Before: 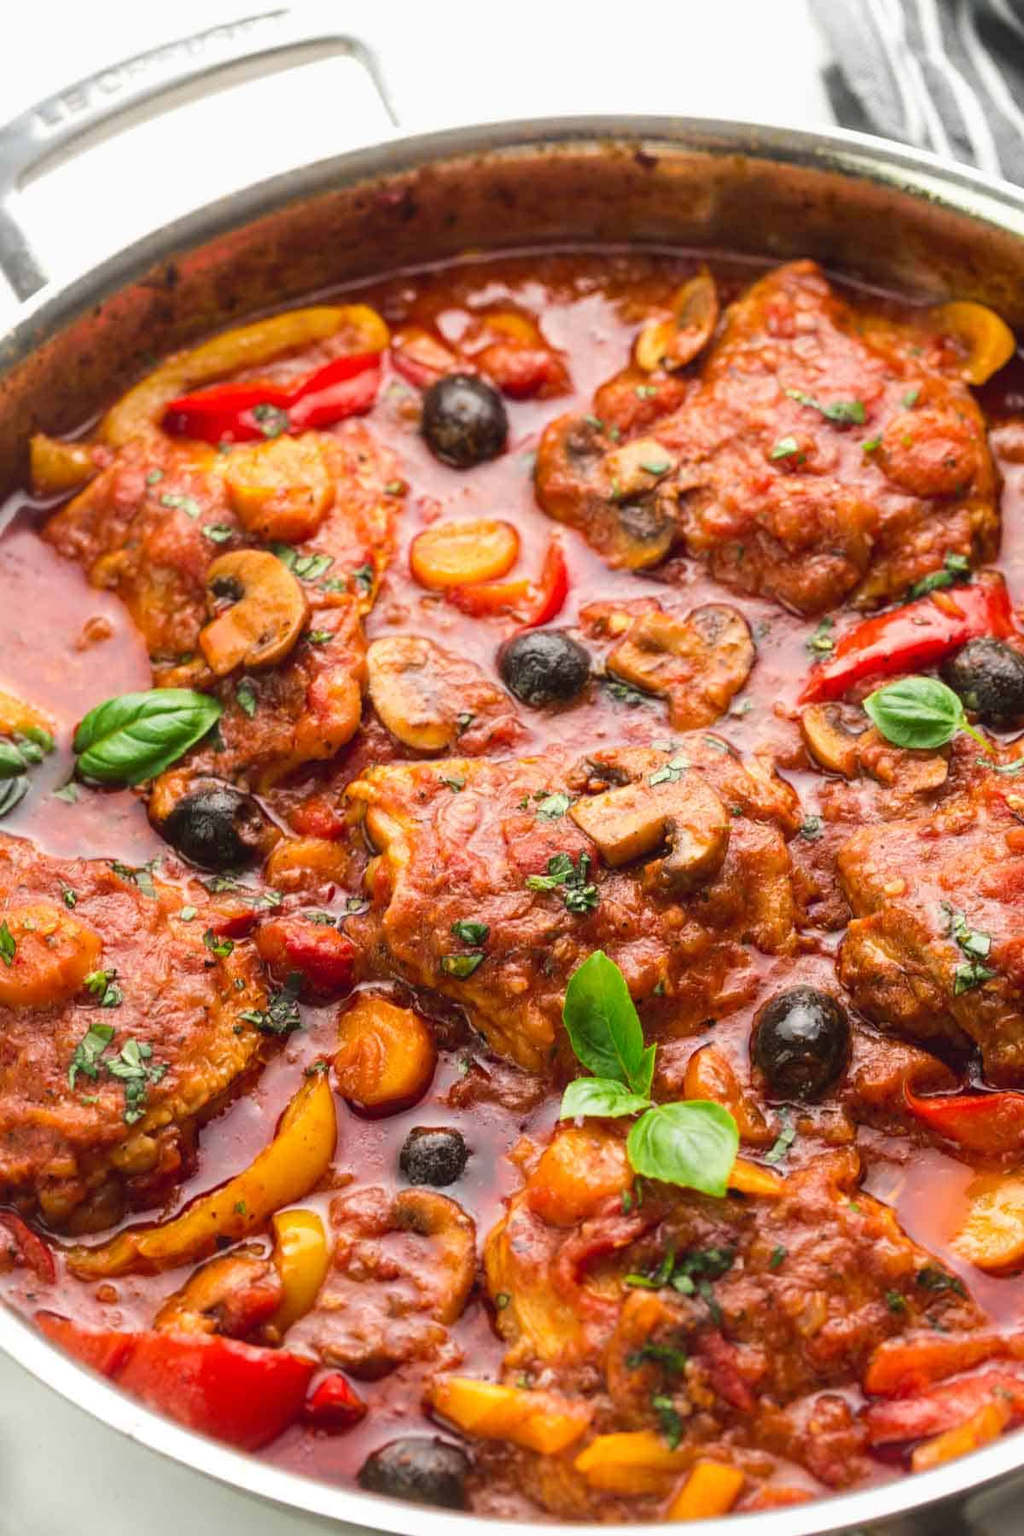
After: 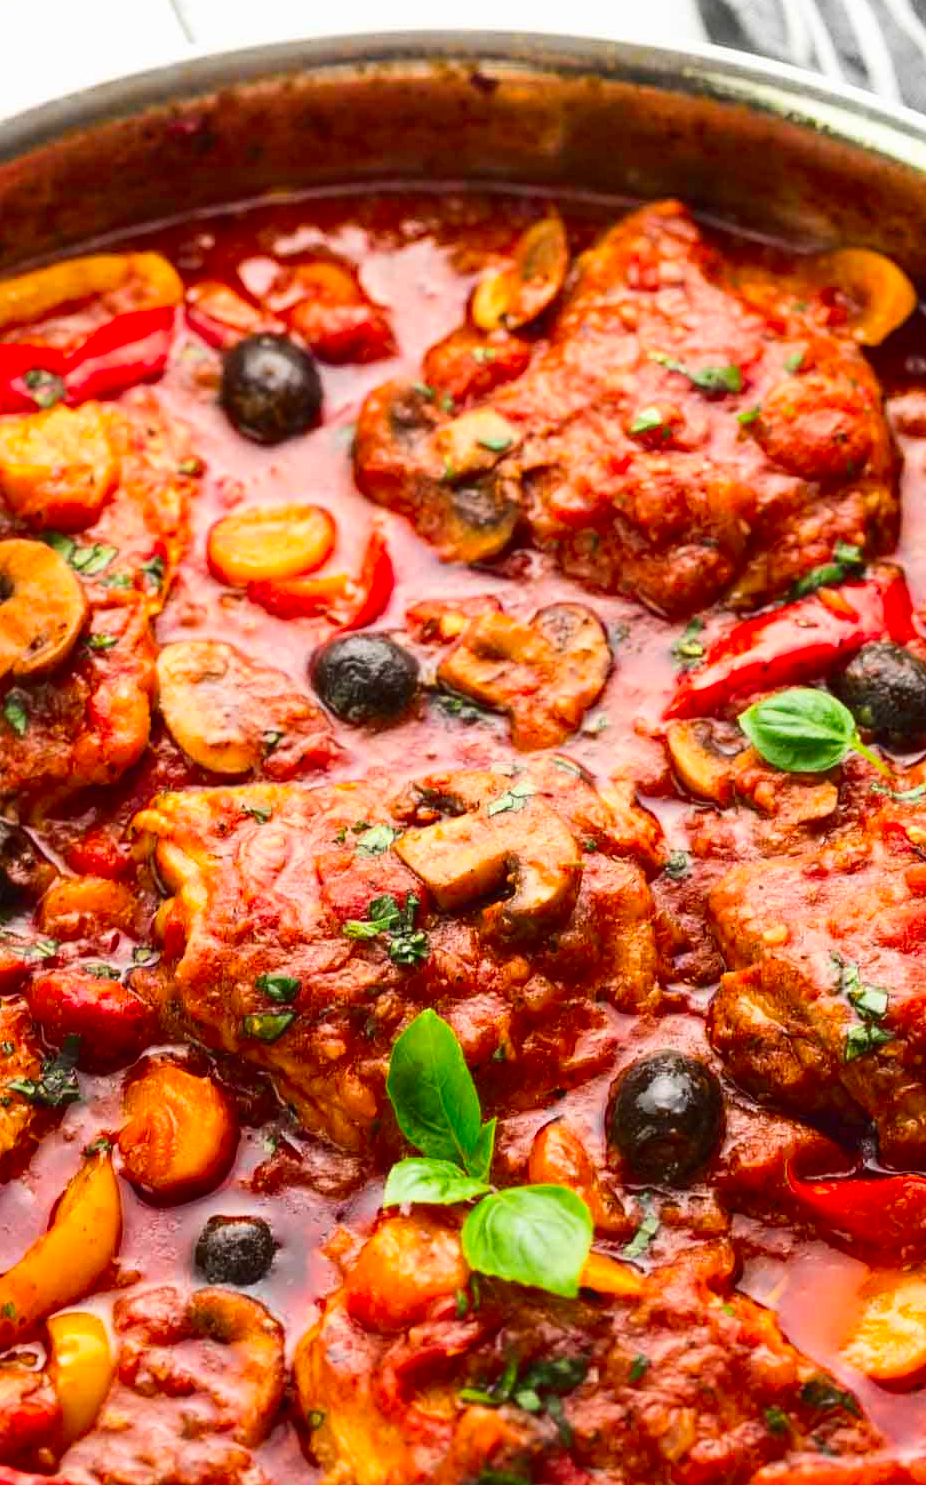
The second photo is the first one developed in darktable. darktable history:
tone equalizer: -7 EV 0.092 EV, edges refinement/feathering 500, mask exposure compensation -1.57 EV, preserve details no
contrast brightness saturation: contrast 0.169, saturation 0.324
crop: left 22.758%, top 5.852%, bottom 11.616%
